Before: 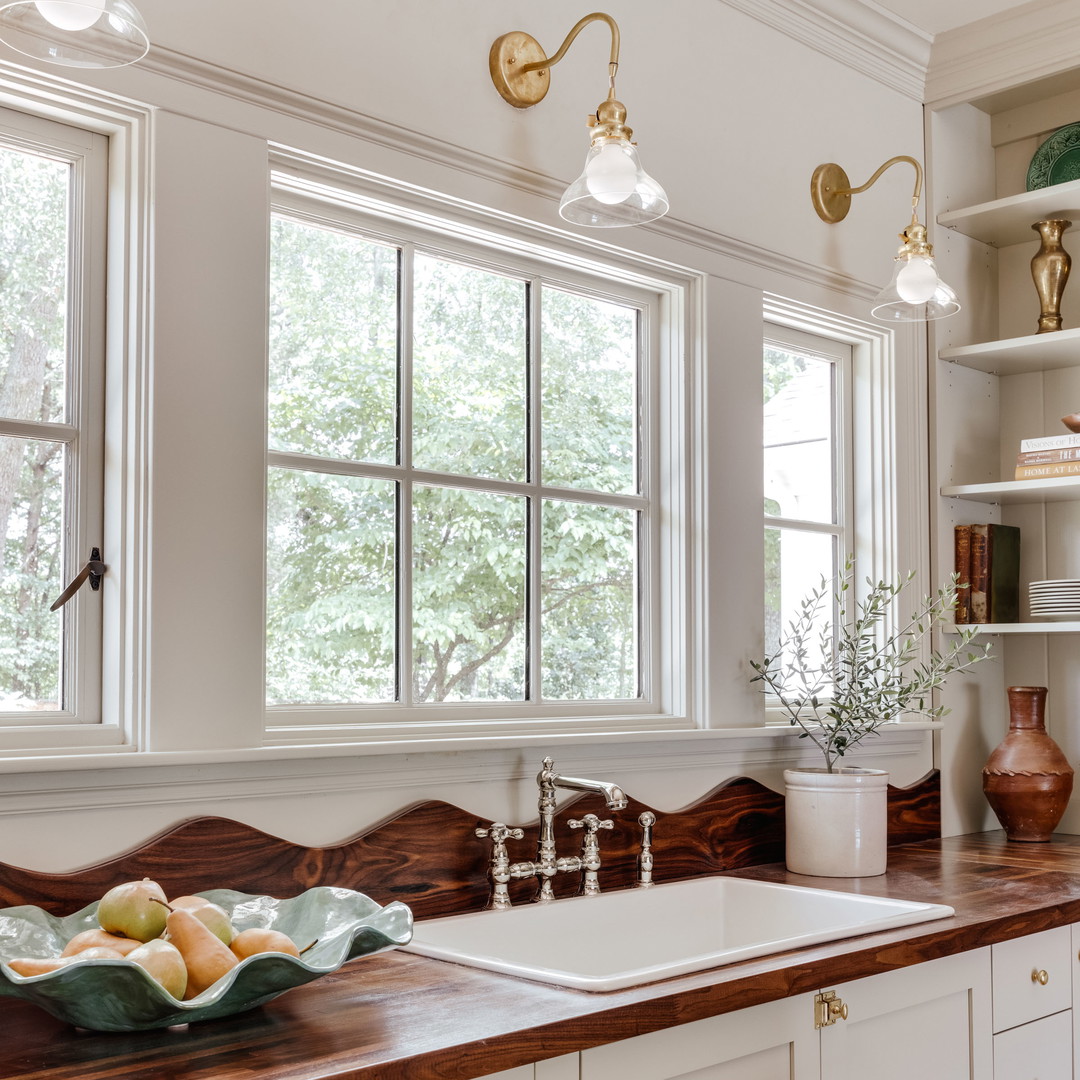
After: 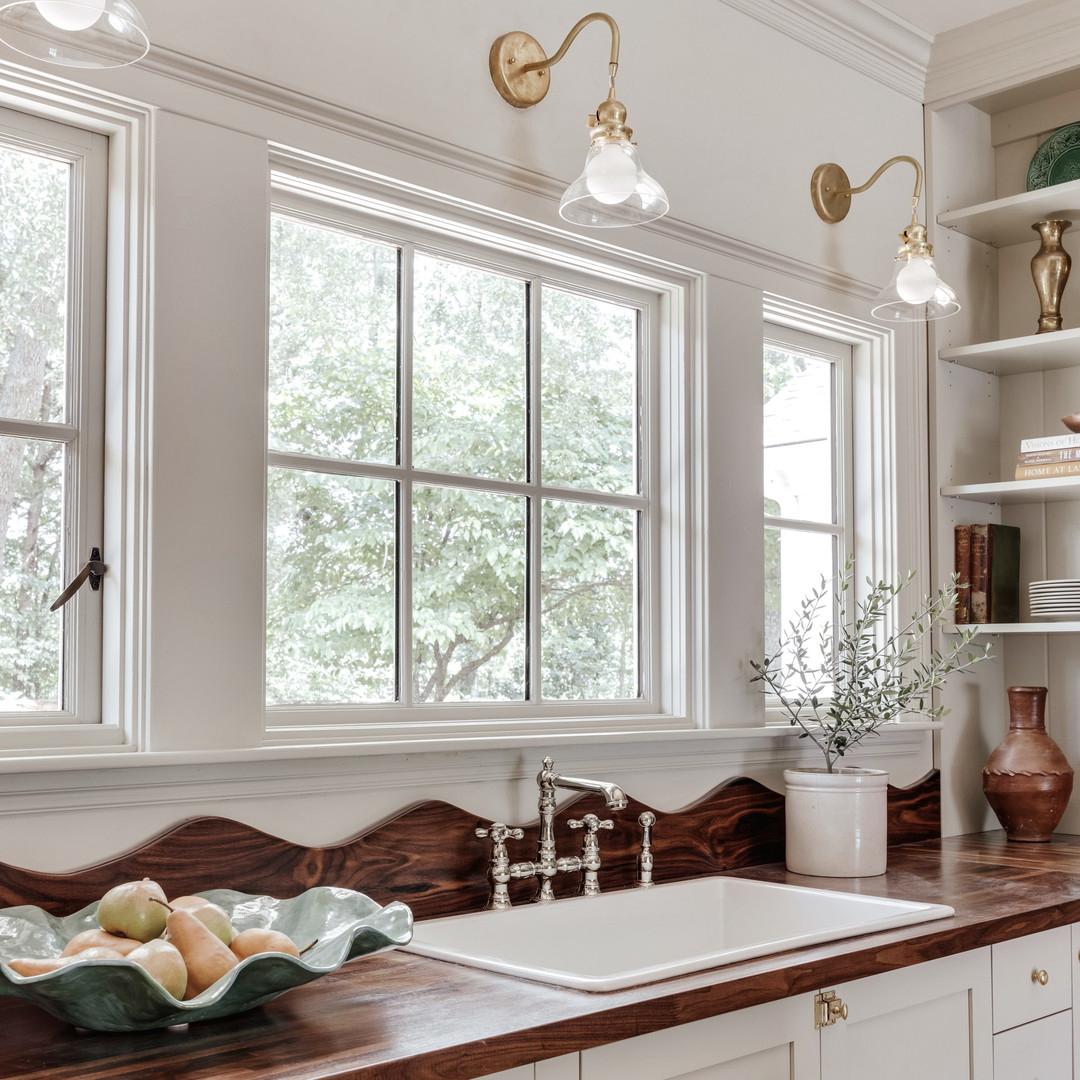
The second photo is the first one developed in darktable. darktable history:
tone equalizer: on, module defaults
color balance: input saturation 80.07%
